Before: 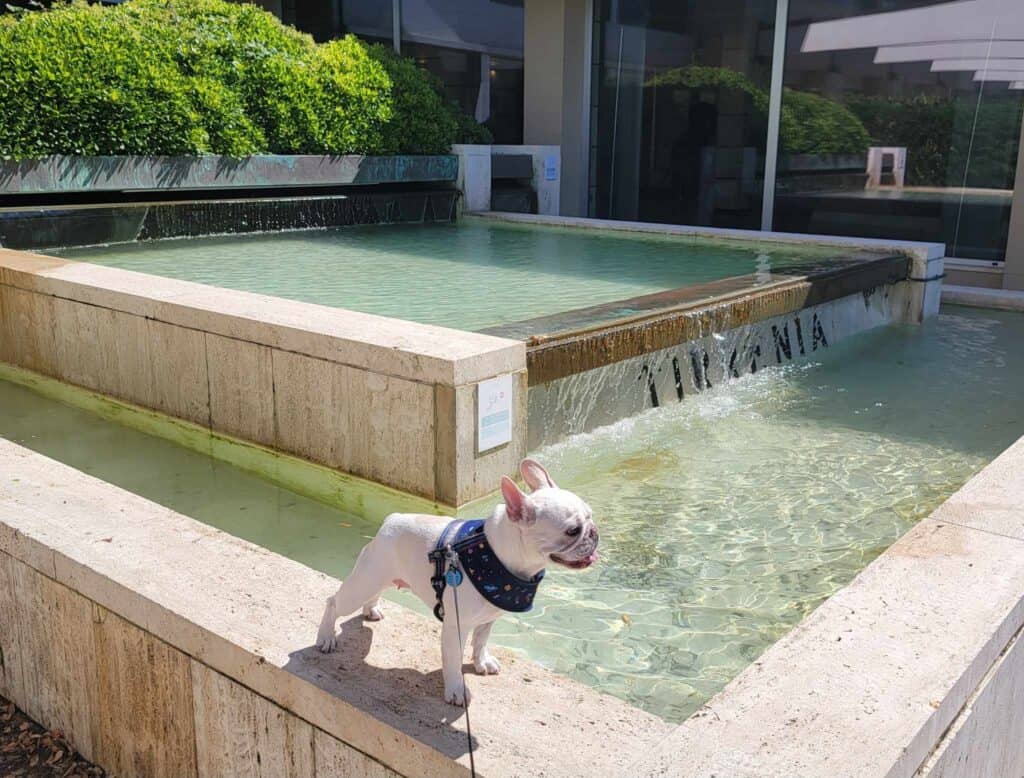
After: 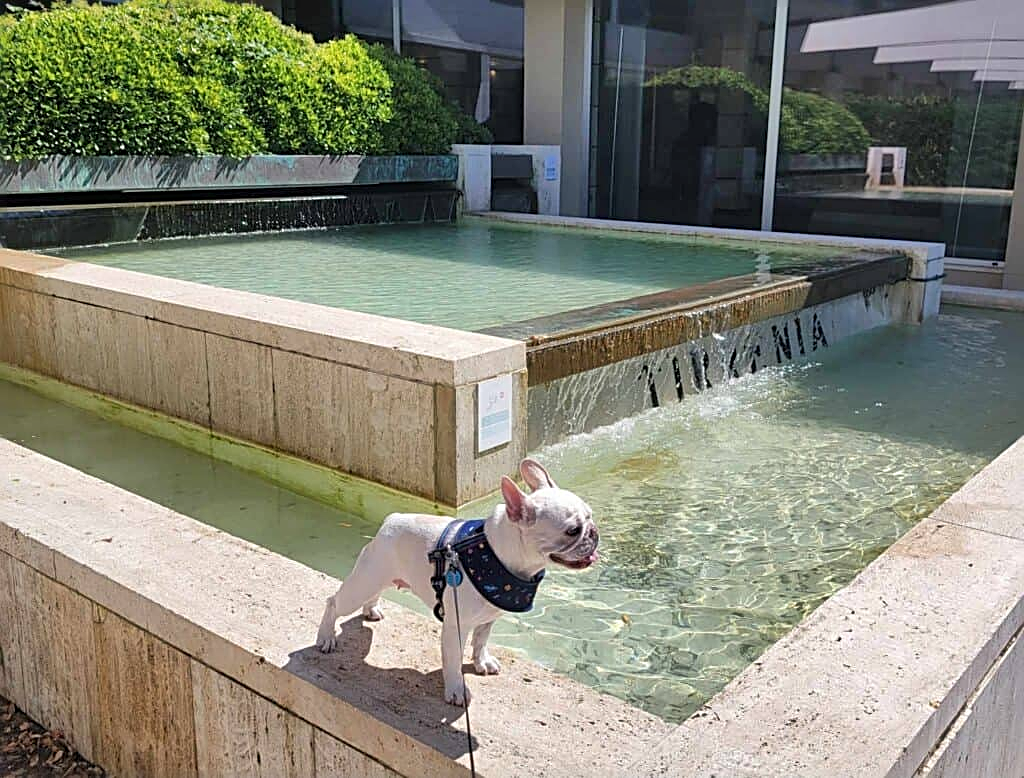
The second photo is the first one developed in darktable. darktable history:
sharpen: radius 2.531, amount 0.628
tone equalizer: on, module defaults
shadows and highlights: shadows 60, soften with gaussian
